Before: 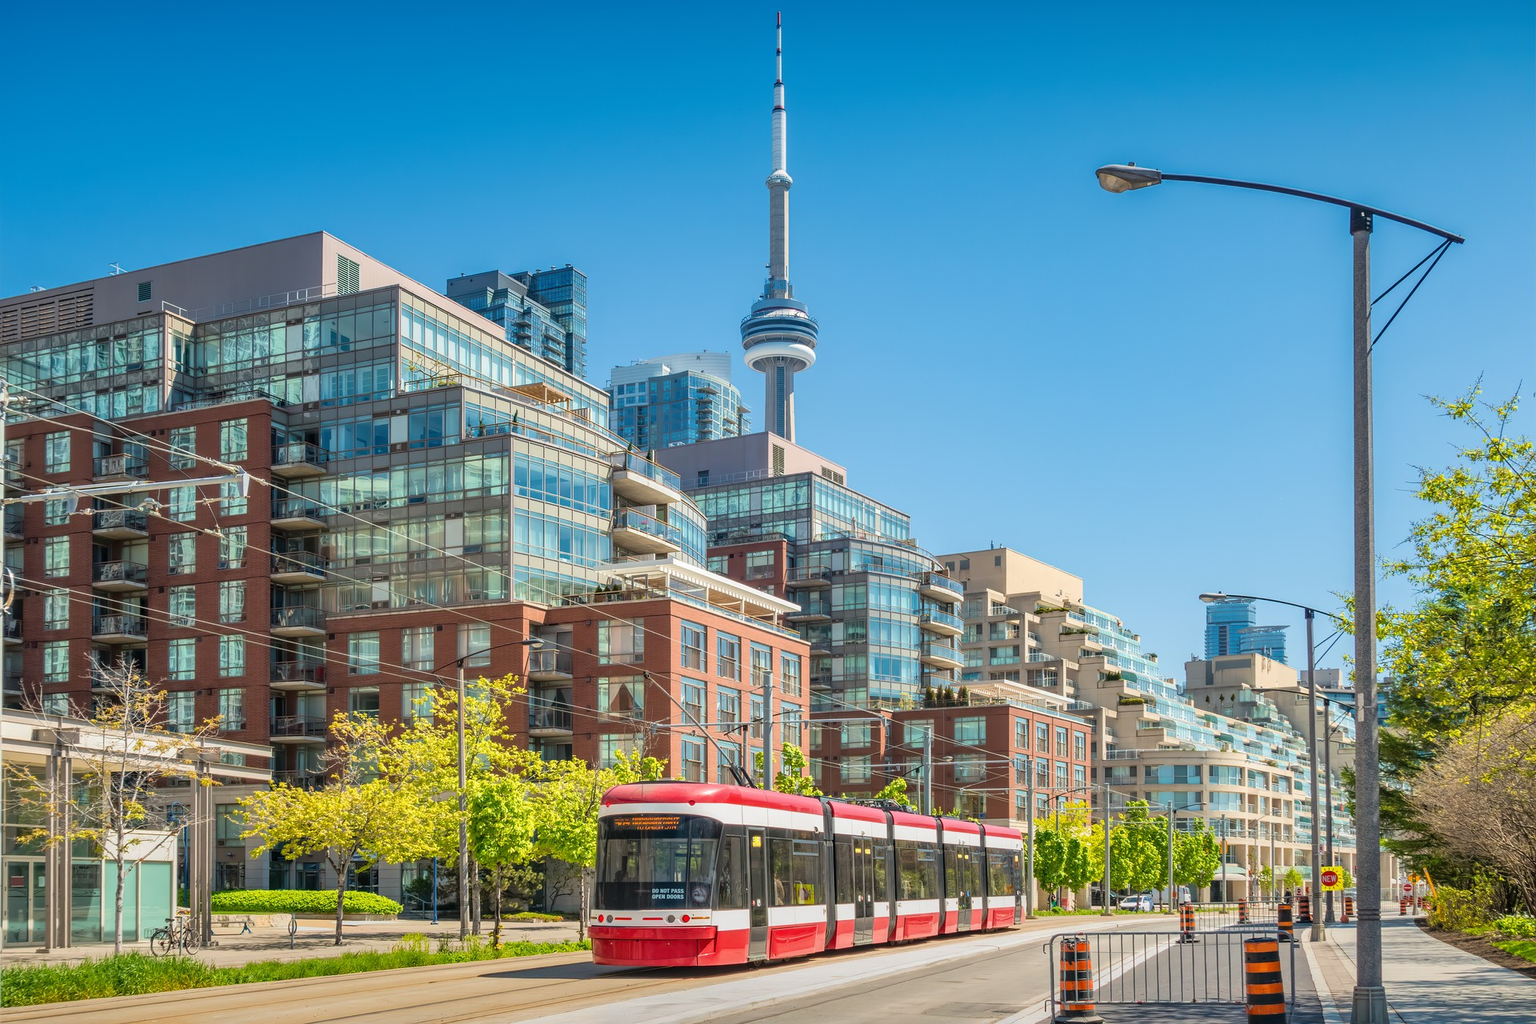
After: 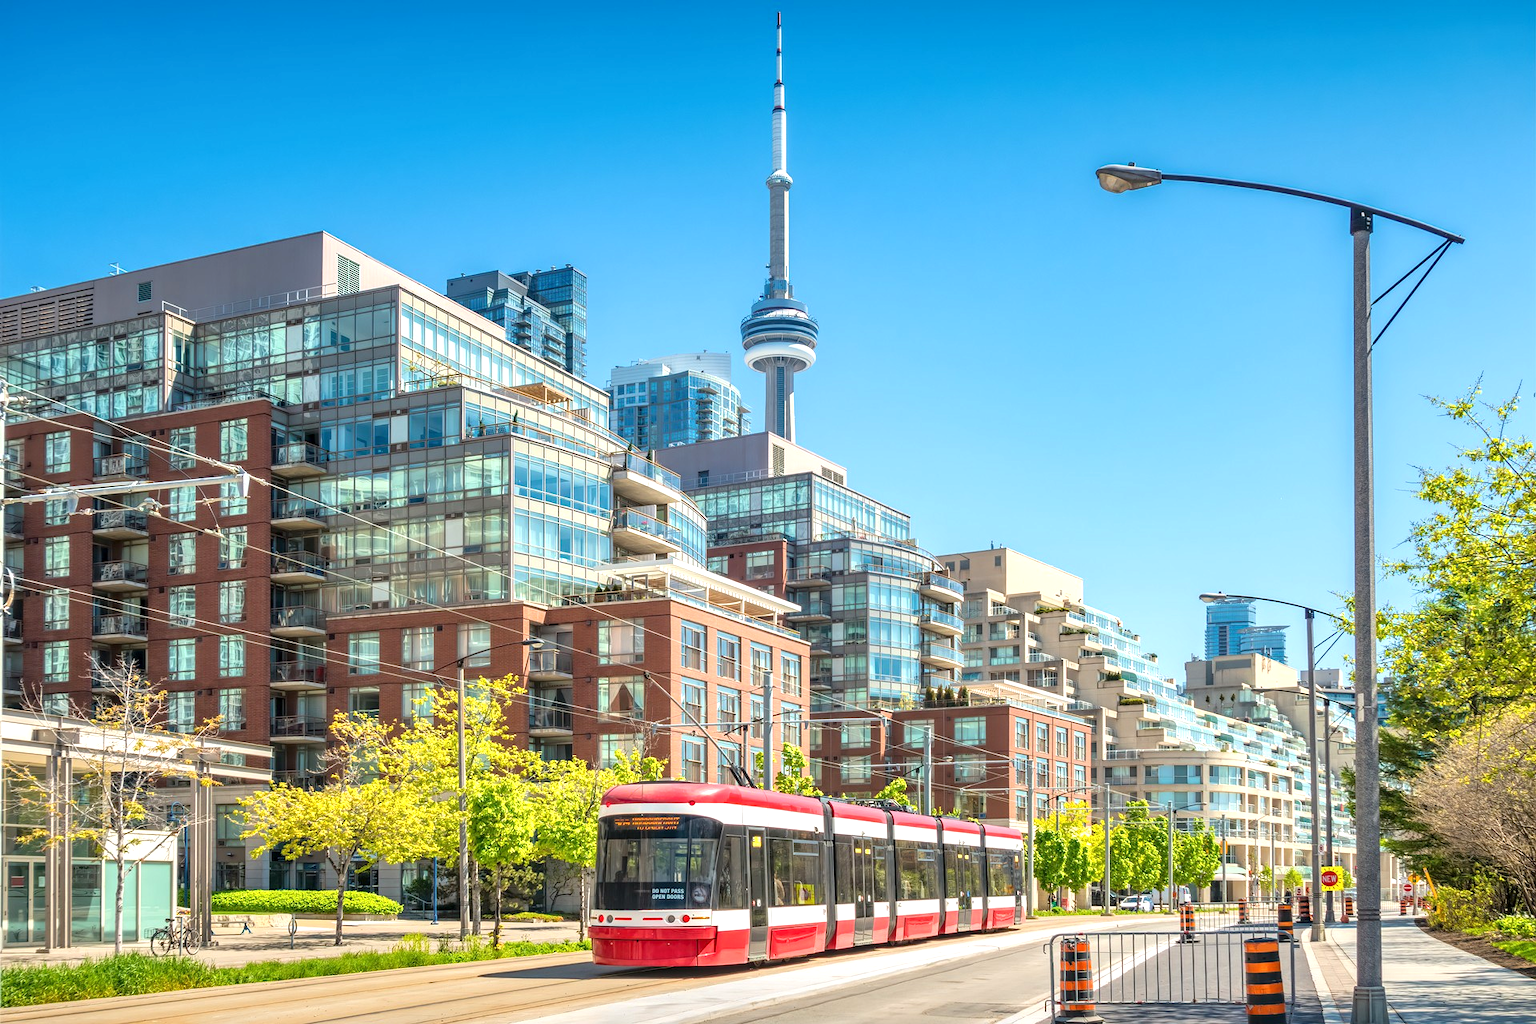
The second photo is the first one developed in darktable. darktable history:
exposure: black level correction 0, exposure 0.498 EV, compensate highlight preservation false
local contrast: highlights 107%, shadows 101%, detail 120%, midtone range 0.2
